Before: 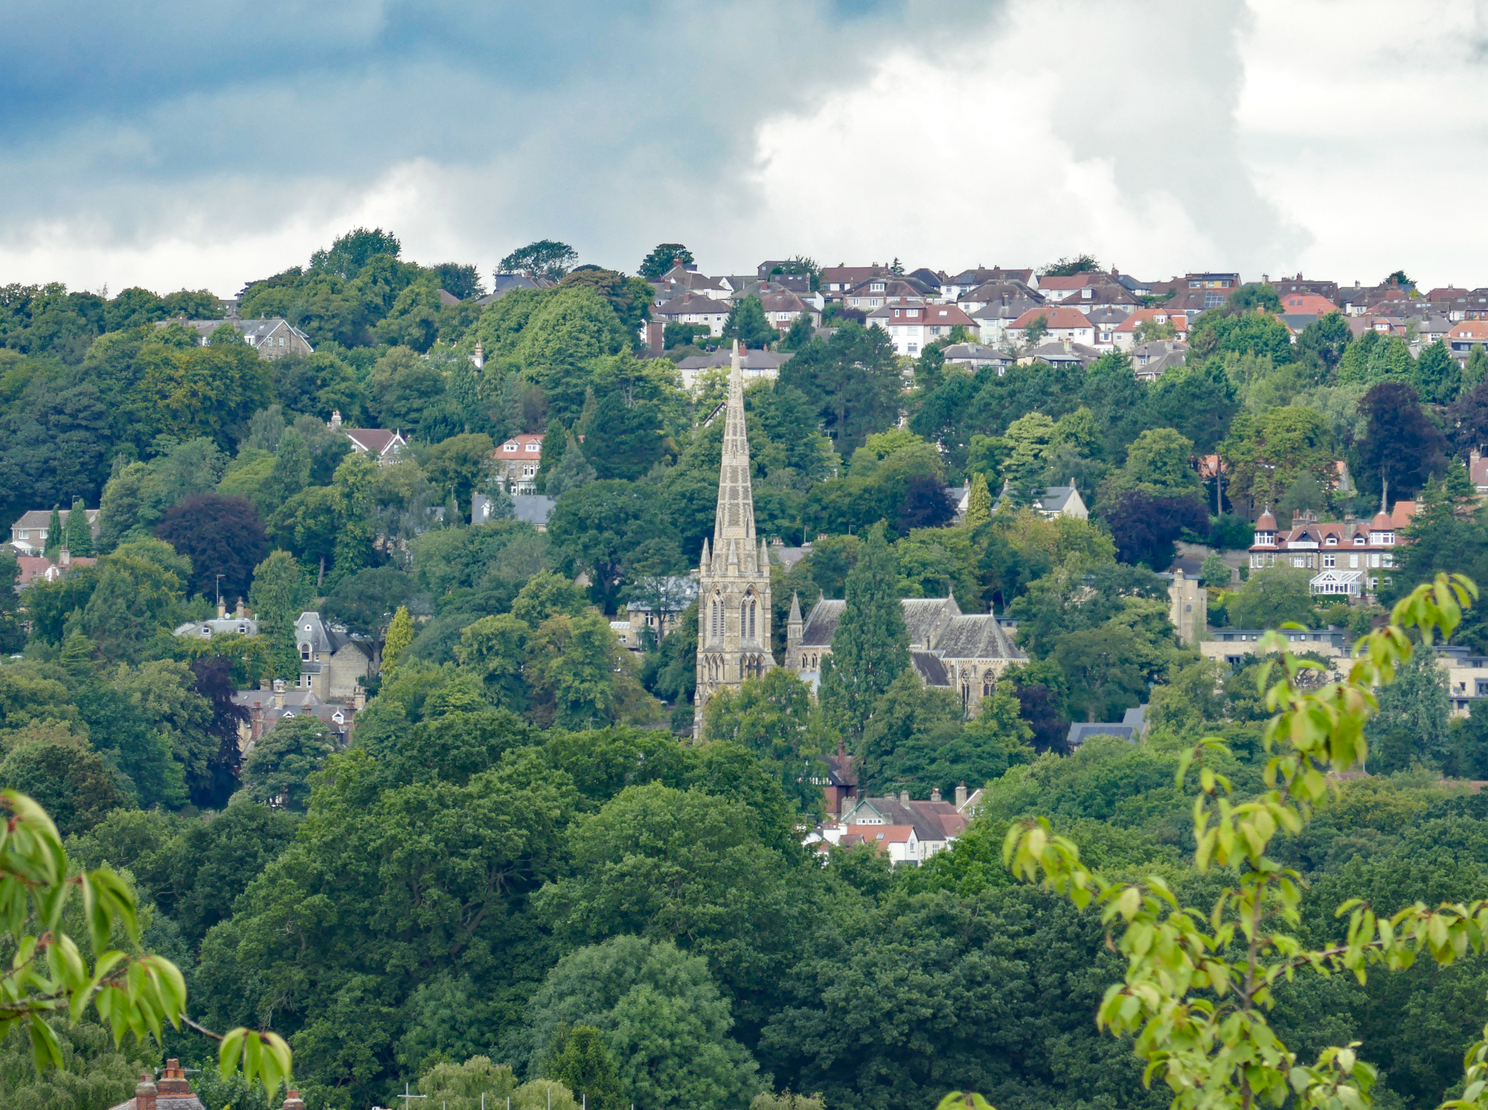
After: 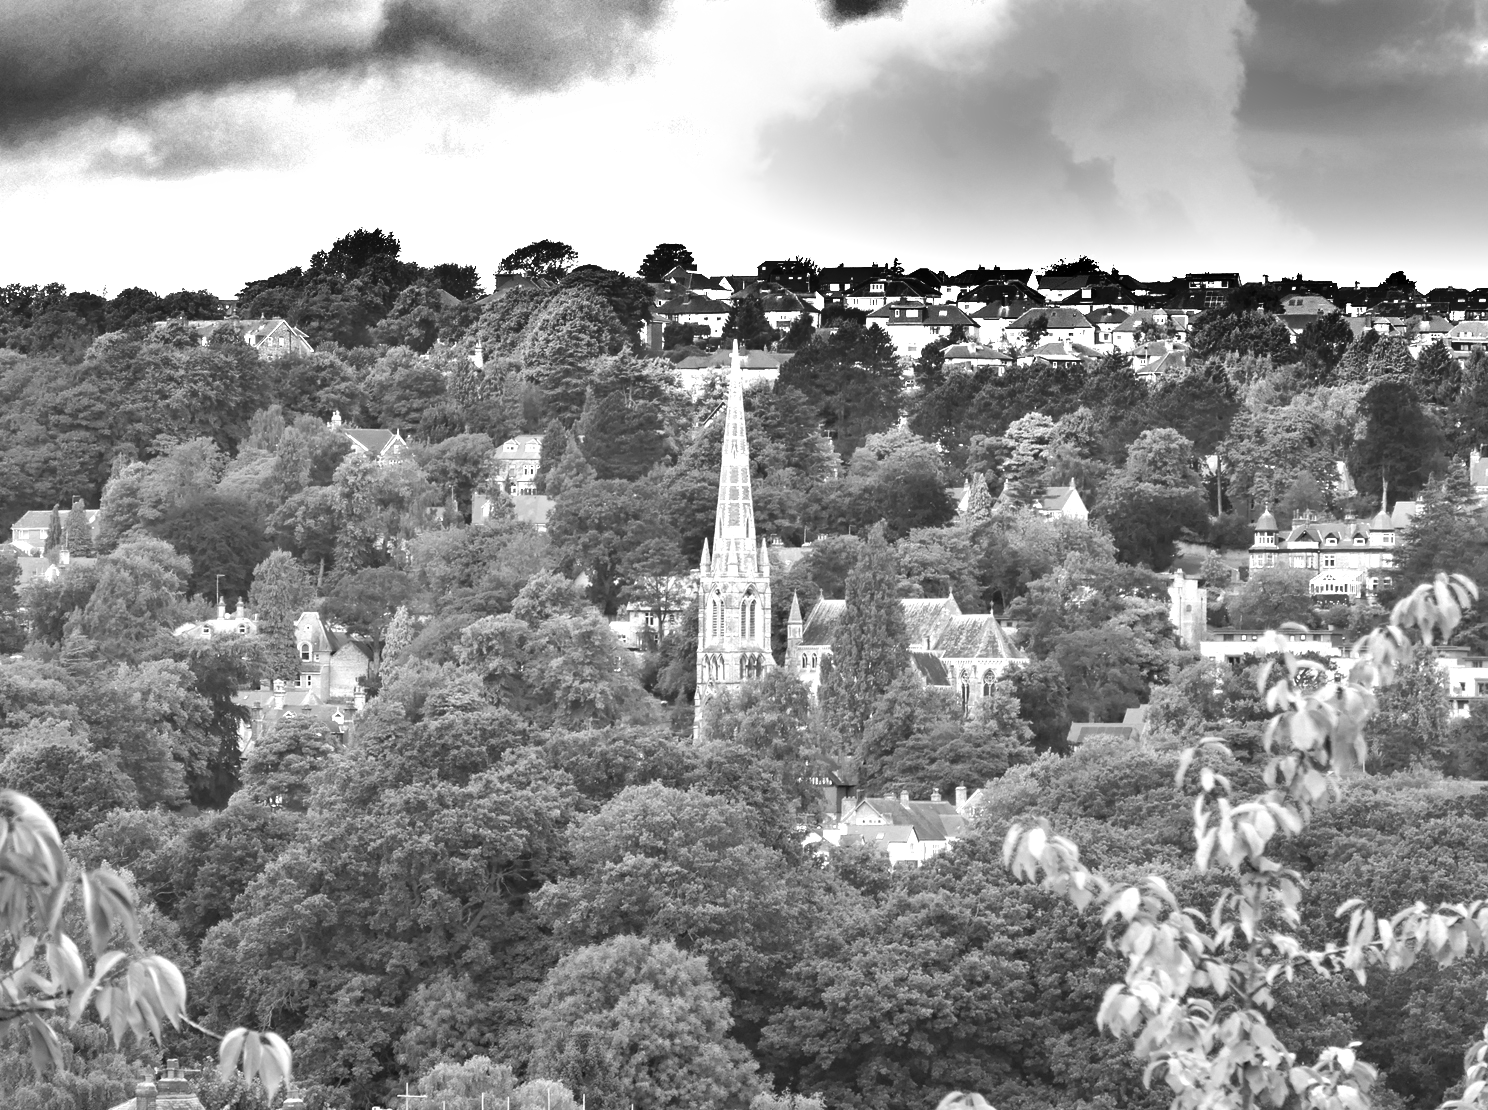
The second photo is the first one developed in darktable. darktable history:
white balance: emerald 1
monochrome: on, module defaults
exposure: black level correction 0, exposure 1 EV, compensate exposure bias true, compensate highlight preservation false
shadows and highlights: shadows 24.5, highlights -78.15, soften with gaussian
